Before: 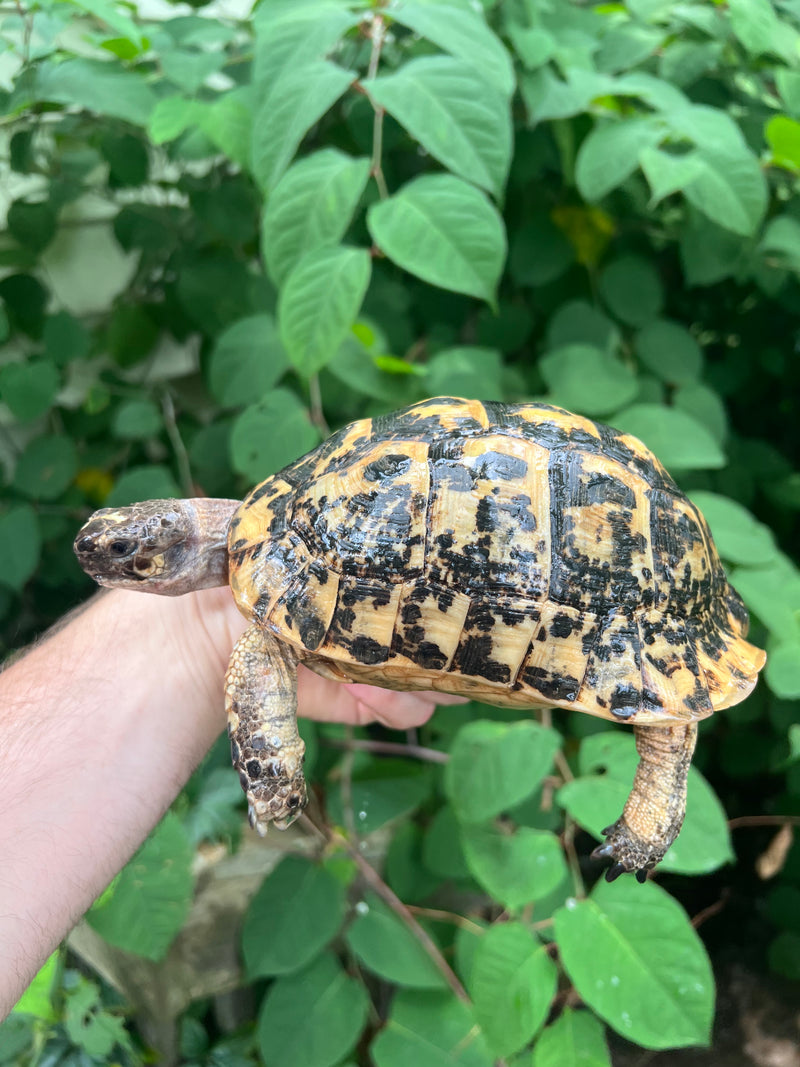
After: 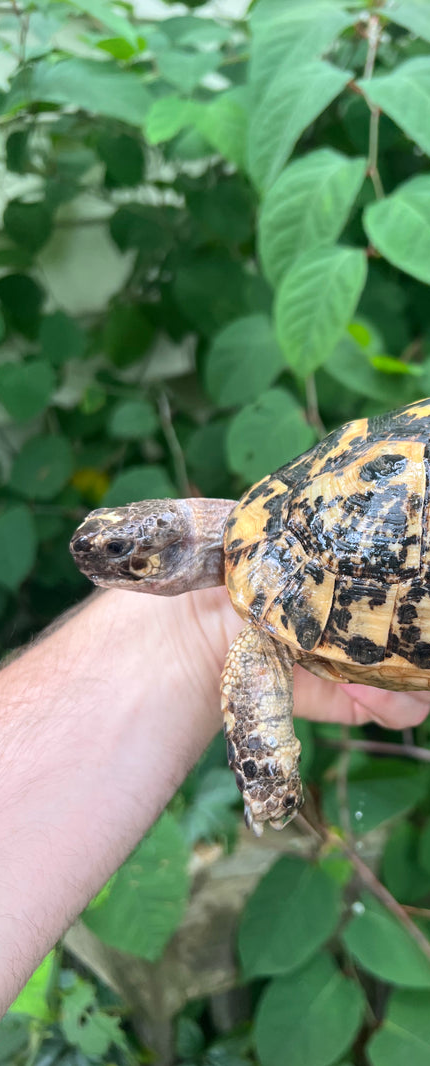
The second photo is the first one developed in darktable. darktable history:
vignetting: fall-off start 91.19%
white balance: red 1.009, blue 1.027
crop: left 0.587%, right 45.588%, bottom 0.086%
